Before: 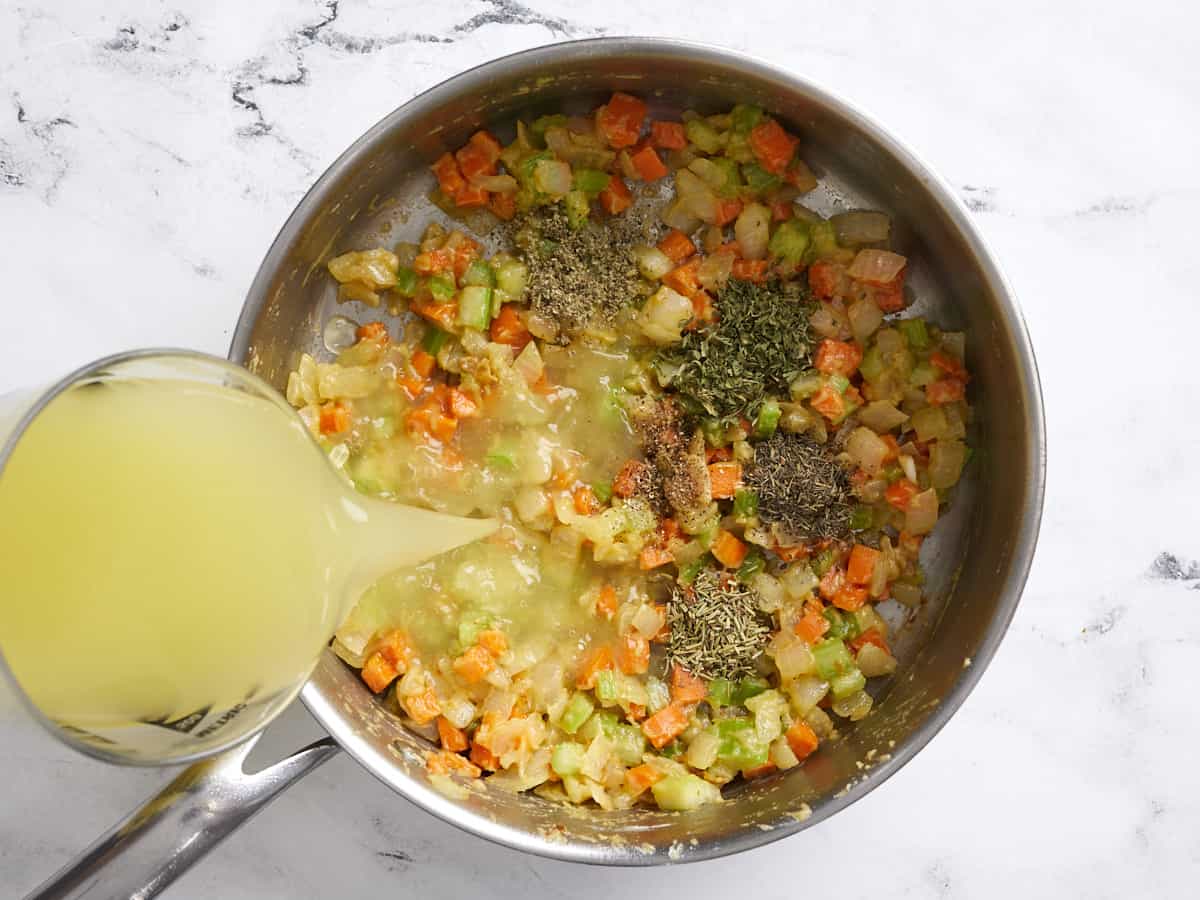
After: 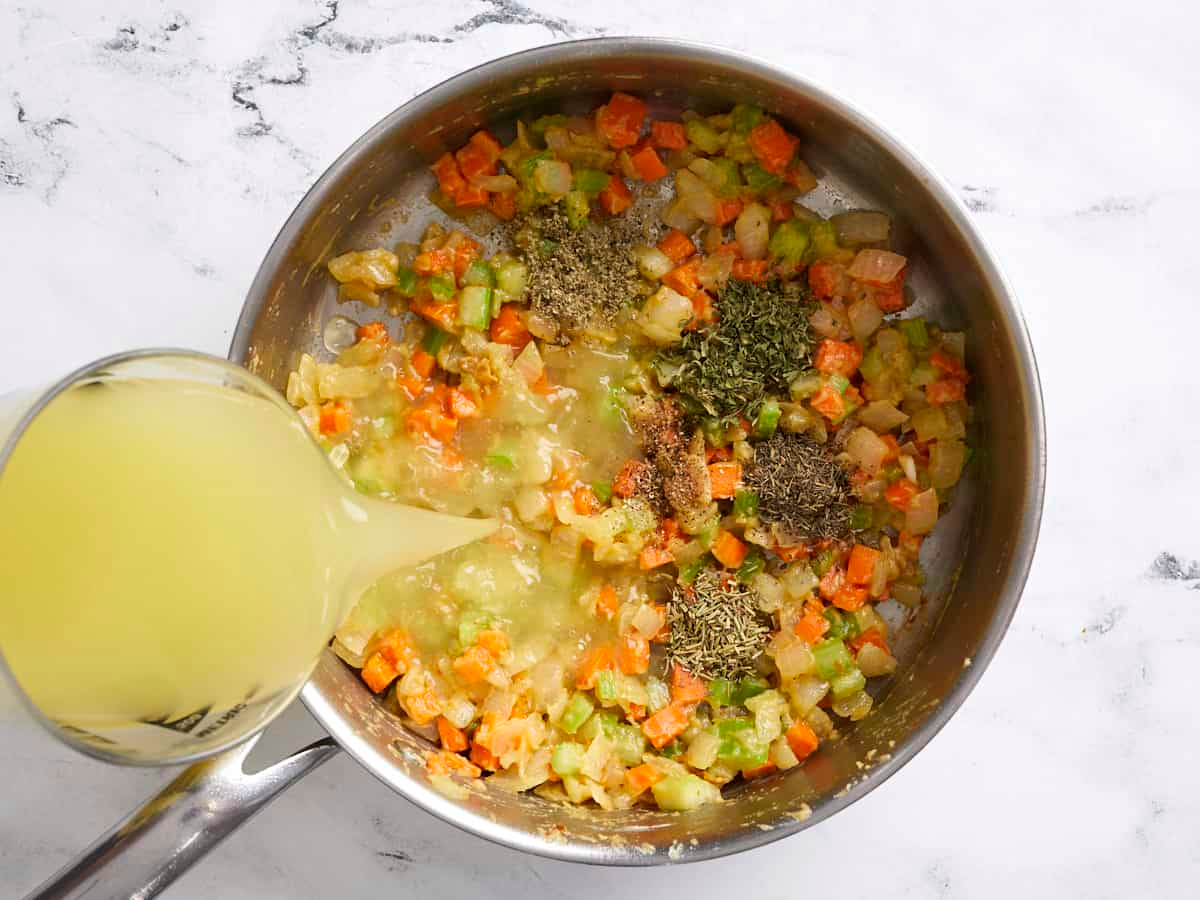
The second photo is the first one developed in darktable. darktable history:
velvia: strength 10.16%
